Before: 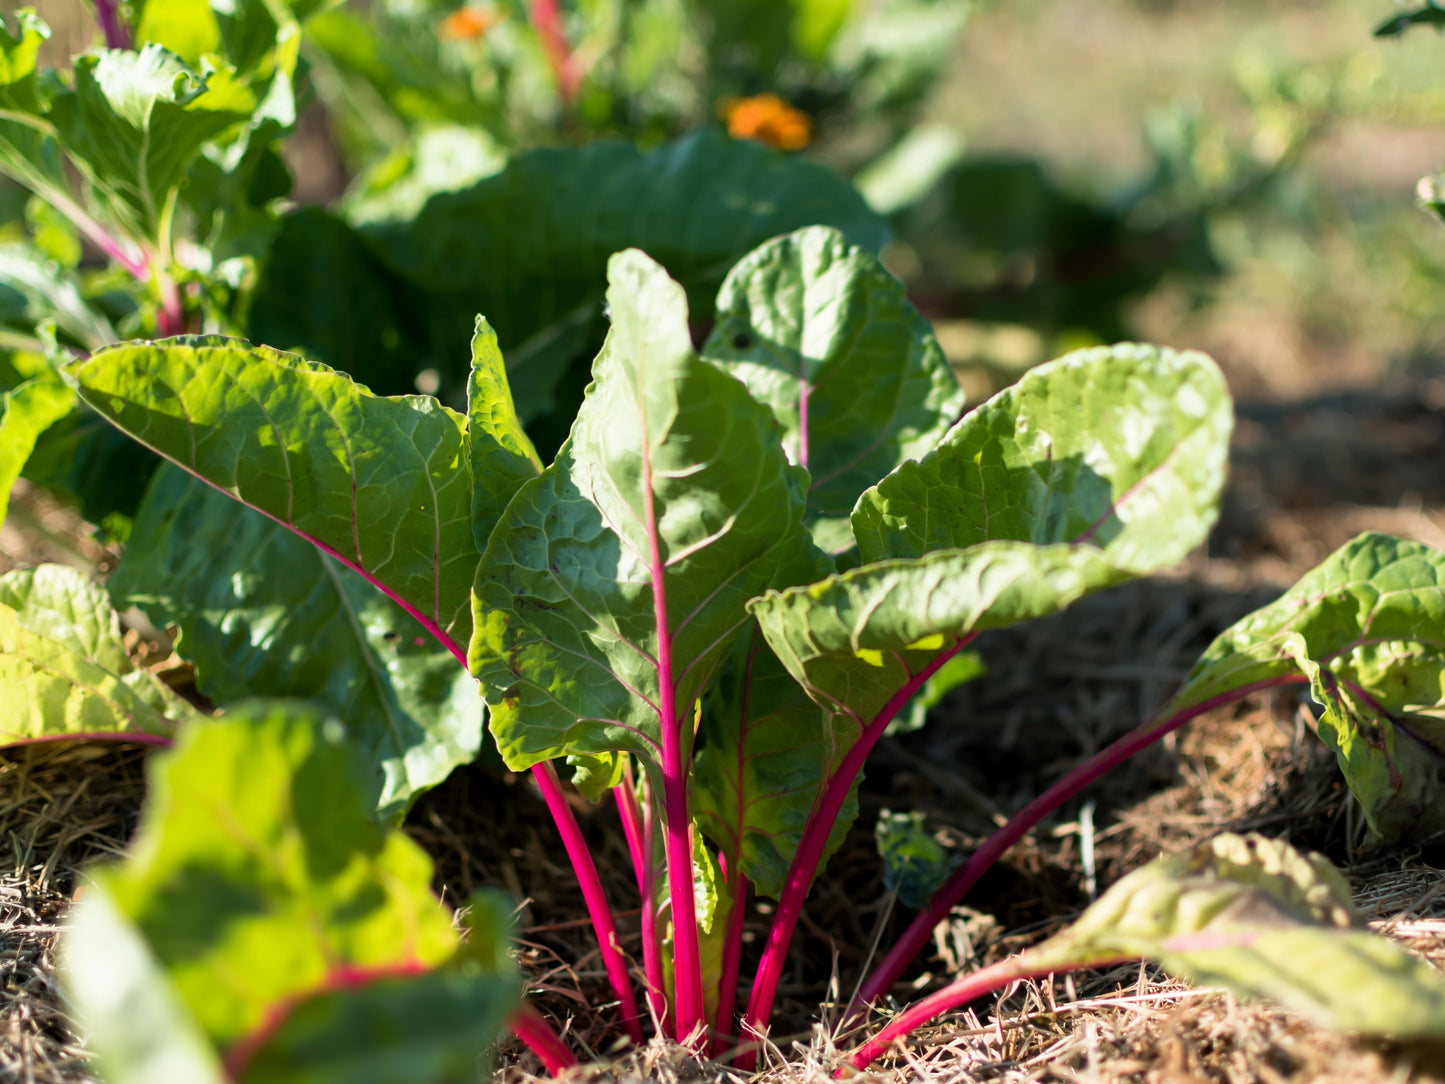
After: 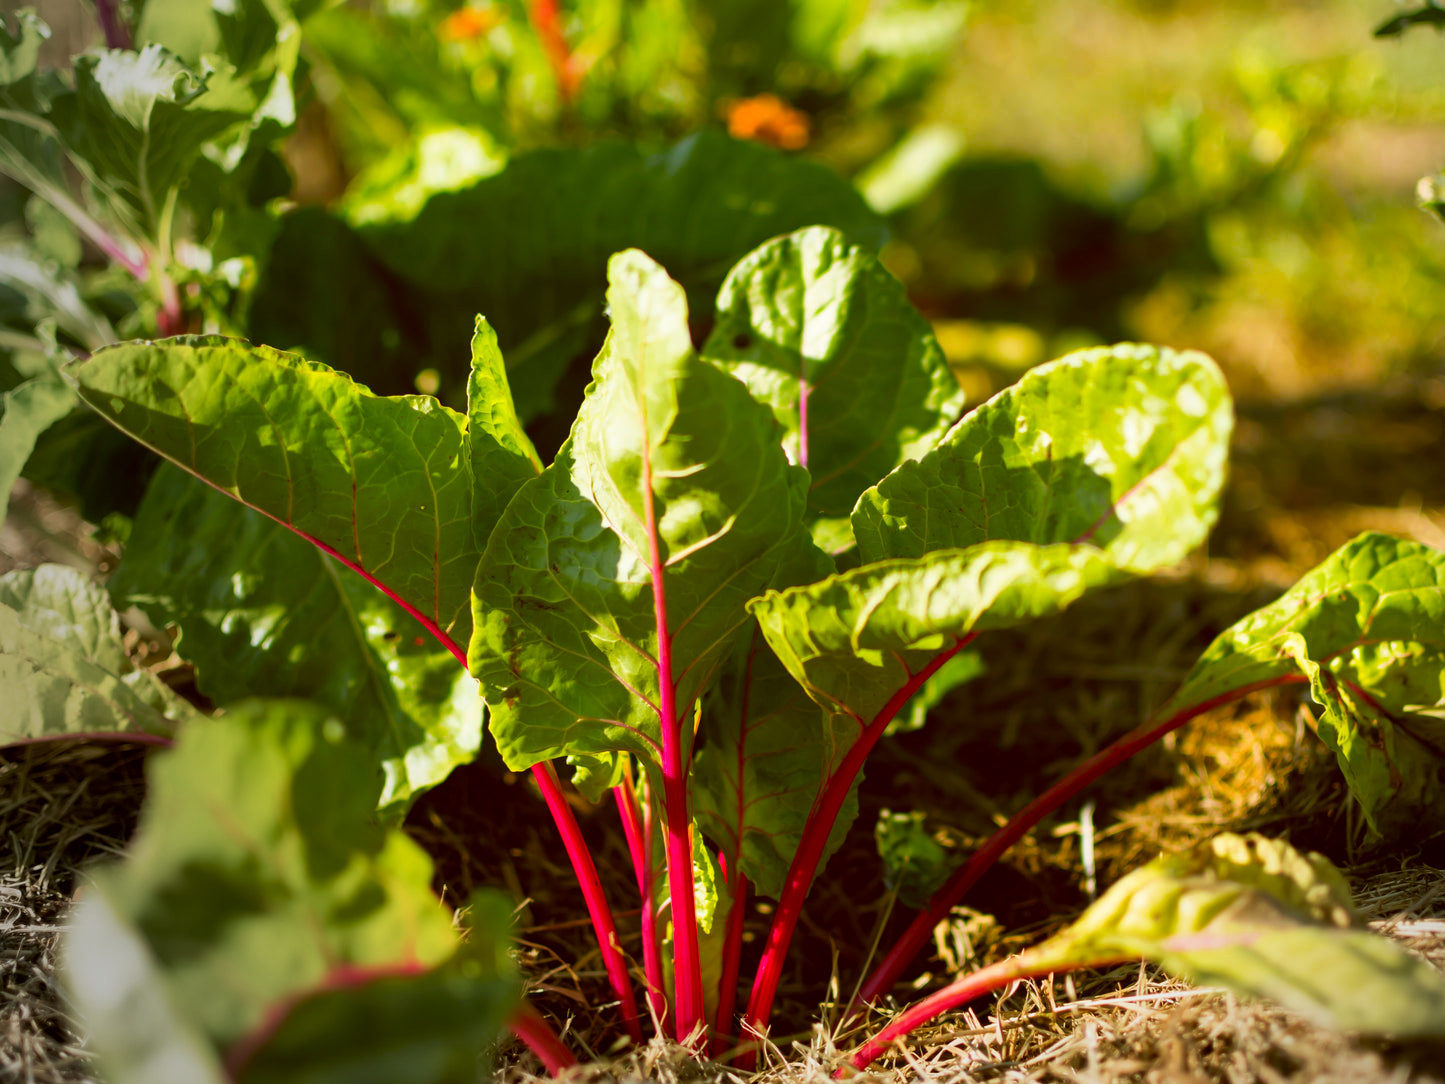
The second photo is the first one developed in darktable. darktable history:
color contrast: green-magenta contrast 1.12, blue-yellow contrast 1.95, unbound 0
color correction: highlights a* -0.482, highlights b* 0.161, shadows a* 4.66, shadows b* 20.72
vignetting: fall-off start 73.57%, center (0.22, -0.235)
